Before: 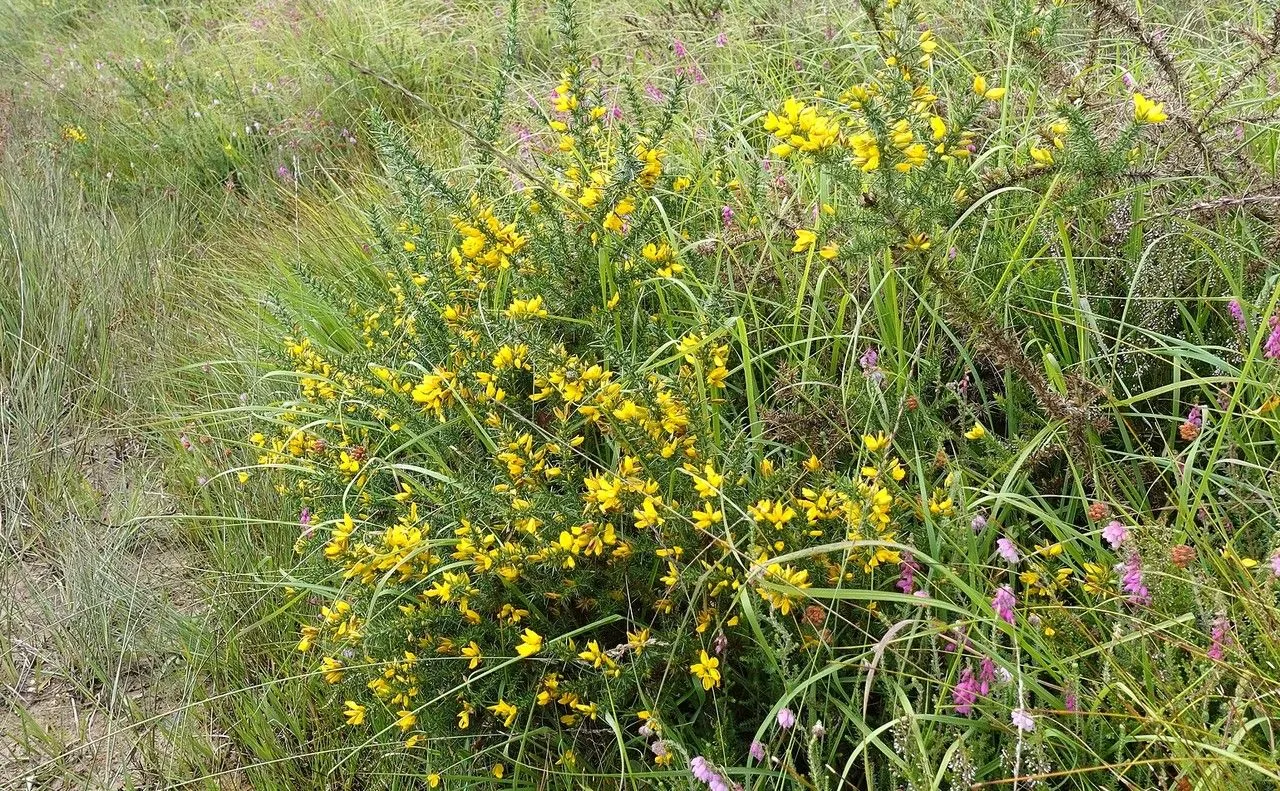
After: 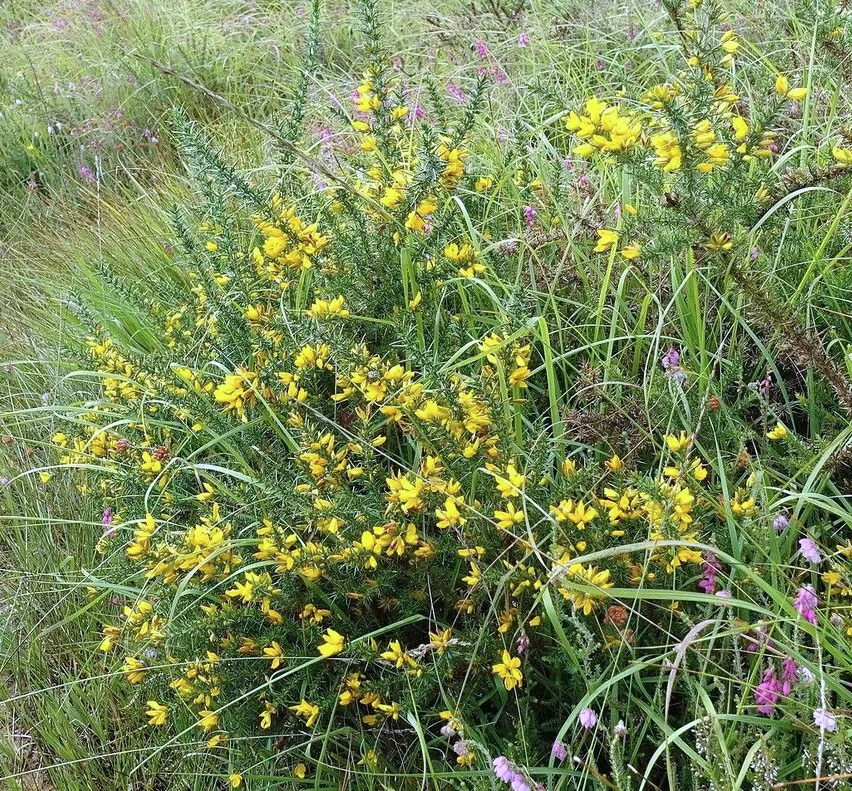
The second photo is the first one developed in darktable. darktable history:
crop and rotate: left 15.477%, right 17.896%
color calibration: gray › normalize channels true, illuminant as shot in camera, x 0.37, y 0.382, temperature 4317.95 K, gamut compression 0.027
